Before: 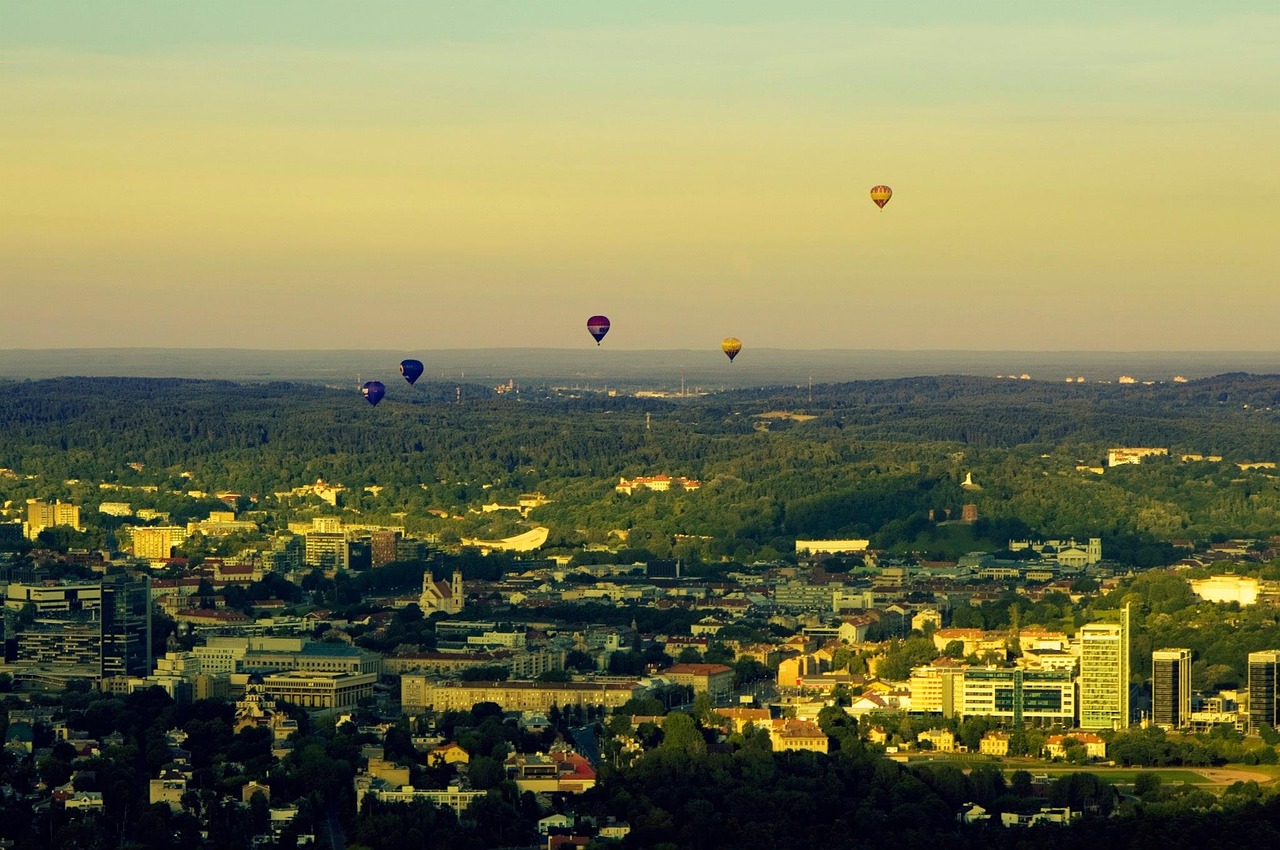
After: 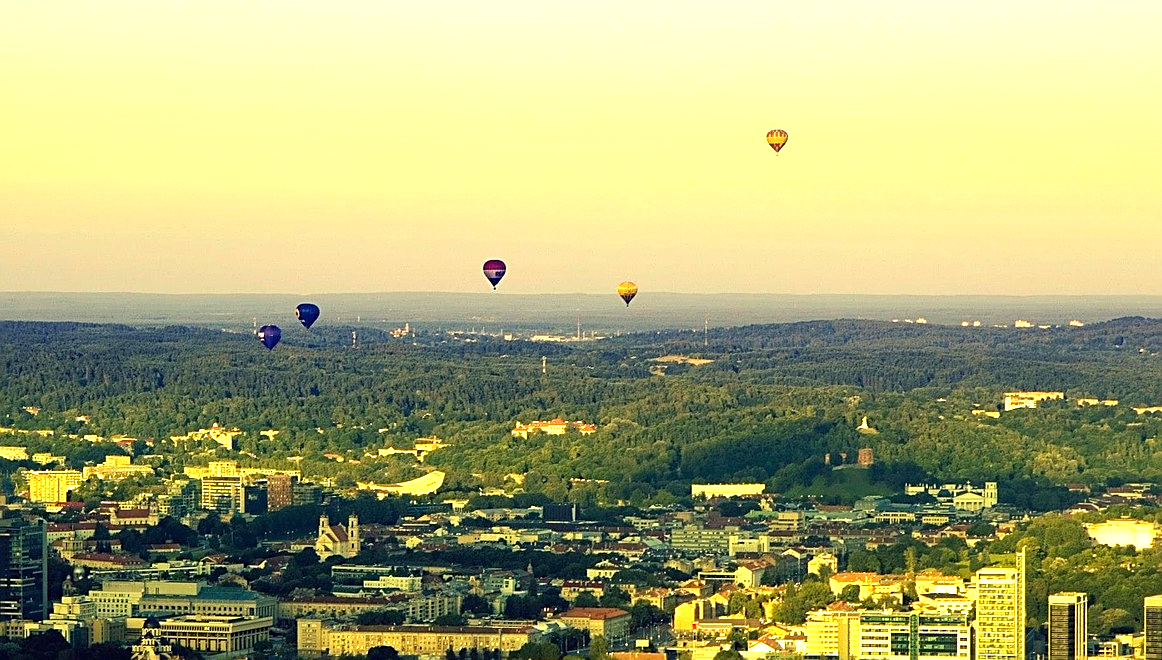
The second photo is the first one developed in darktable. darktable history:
sharpen: on, module defaults
crop: left 8.155%, top 6.611%, bottom 15.385%
exposure: black level correction 0, exposure 0.9 EV, compensate highlight preservation false
